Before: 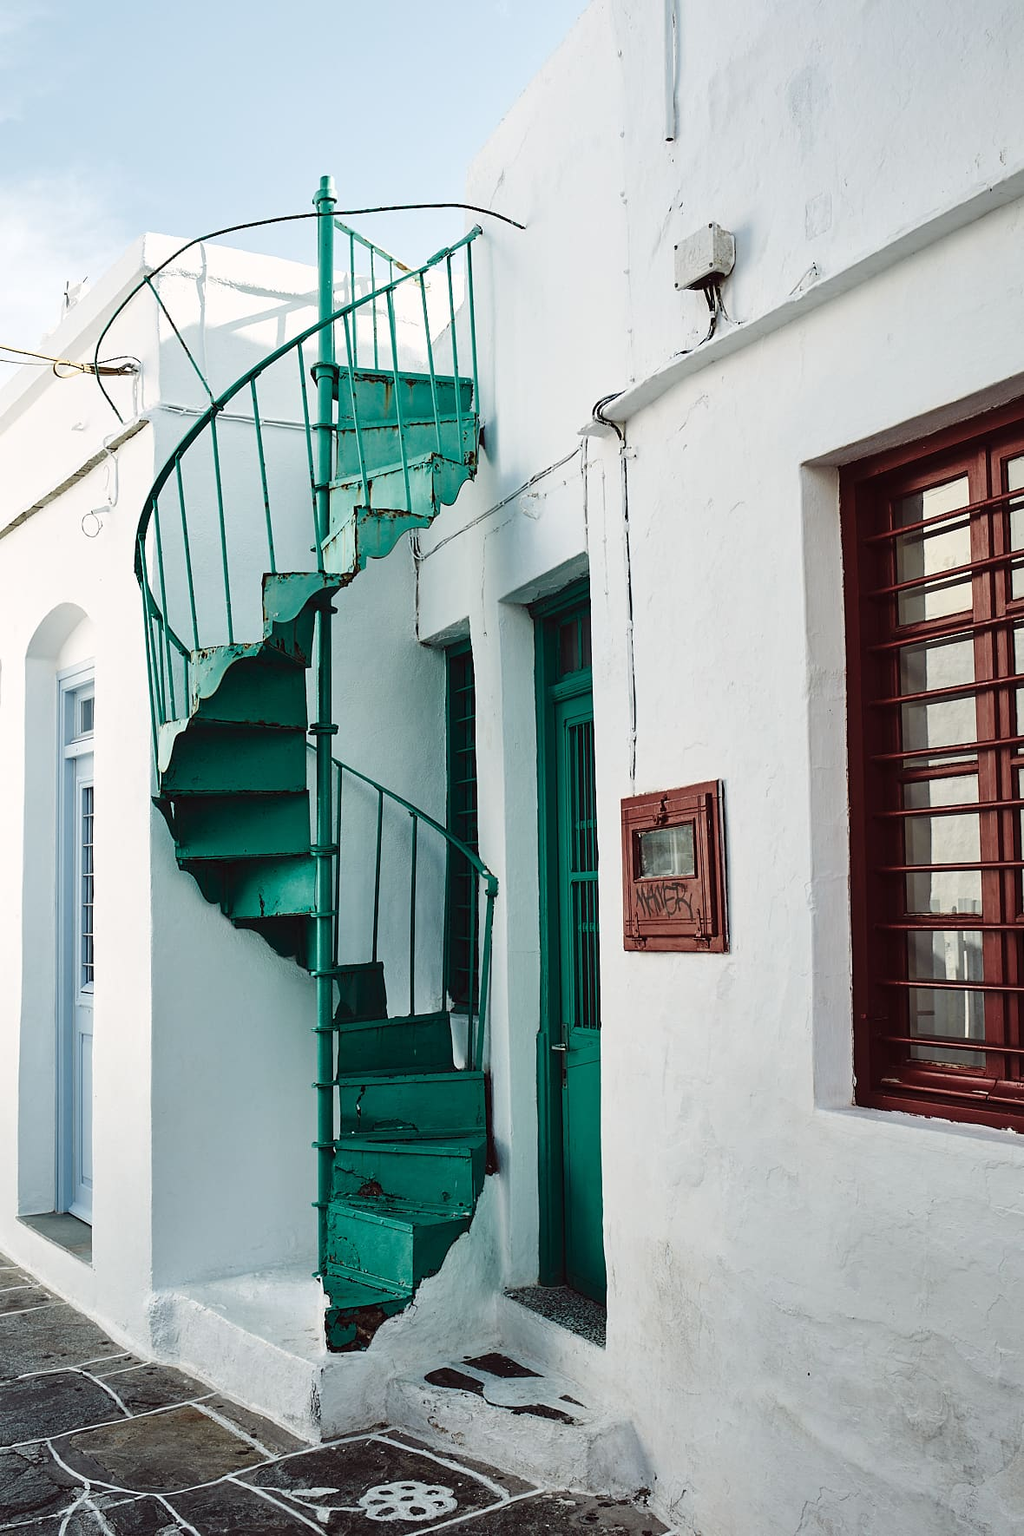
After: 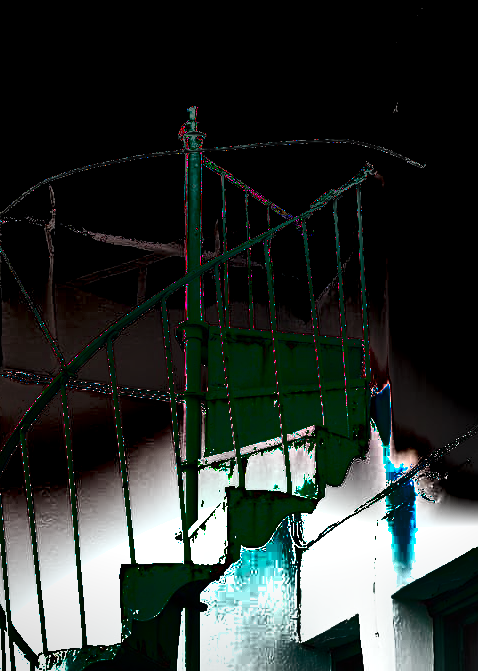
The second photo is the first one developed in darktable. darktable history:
crop: left 15.452%, top 5.459%, right 43.956%, bottom 56.62%
base curve: curves: ch0 [(0, 0) (0.841, 0.609) (1, 1)]
exposure: black level correction 0, exposure 1.388 EV, compensate exposure bias true, compensate highlight preservation false
shadows and highlights: radius 123.98, shadows 100, white point adjustment -3, highlights -100, highlights color adjustment 89.84%, soften with gaussian
vignetting: fall-off start 100%, brightness -0.282, width/height ratio 1.31
tone curve: curves: ch0 [(0, 0) (0.003, 0.016) (0.011, 0.016) (0.025, 0.016) (0.044, 0.016) (0.069, 0.016) (0.1, 0.026) (0.136, 0.047) (0.177, 0.088) (0.224, 0.14) (0.277, 0.2) (0.335, 0.276) (0.399, 0.37) (0.468, 0.47) (0.543, 0.583) (0.623, 0.698) (0.709, 0.779) (0.801, 0.858) (0.898, 0.929) (1, 1)], preserve colors none
